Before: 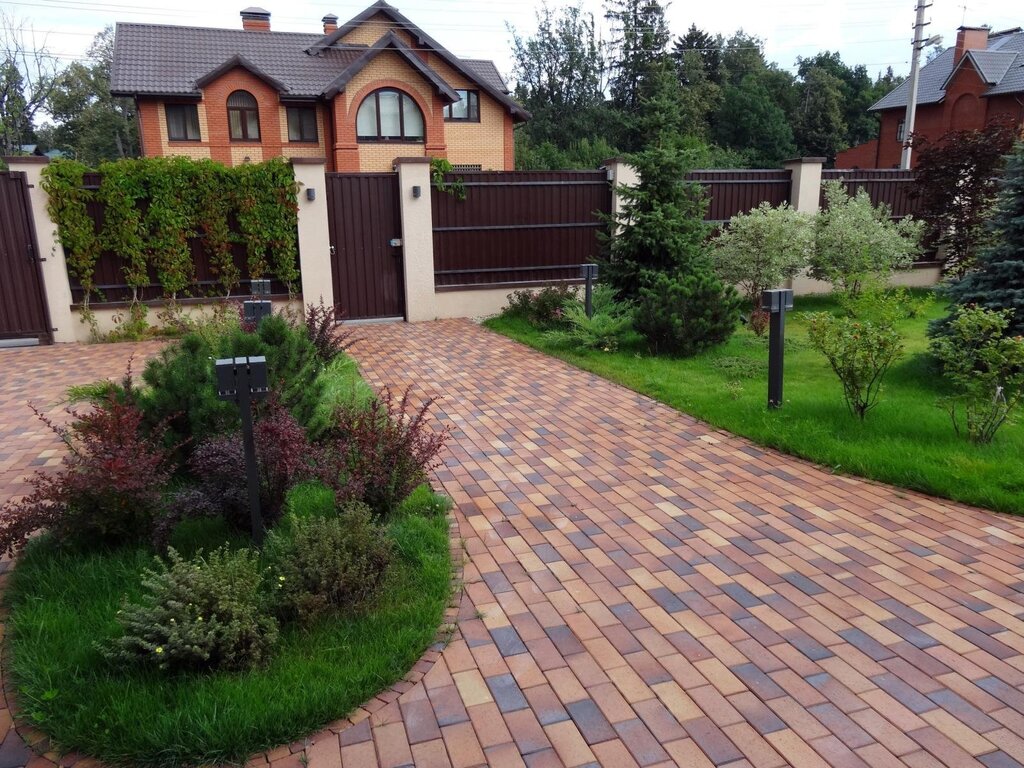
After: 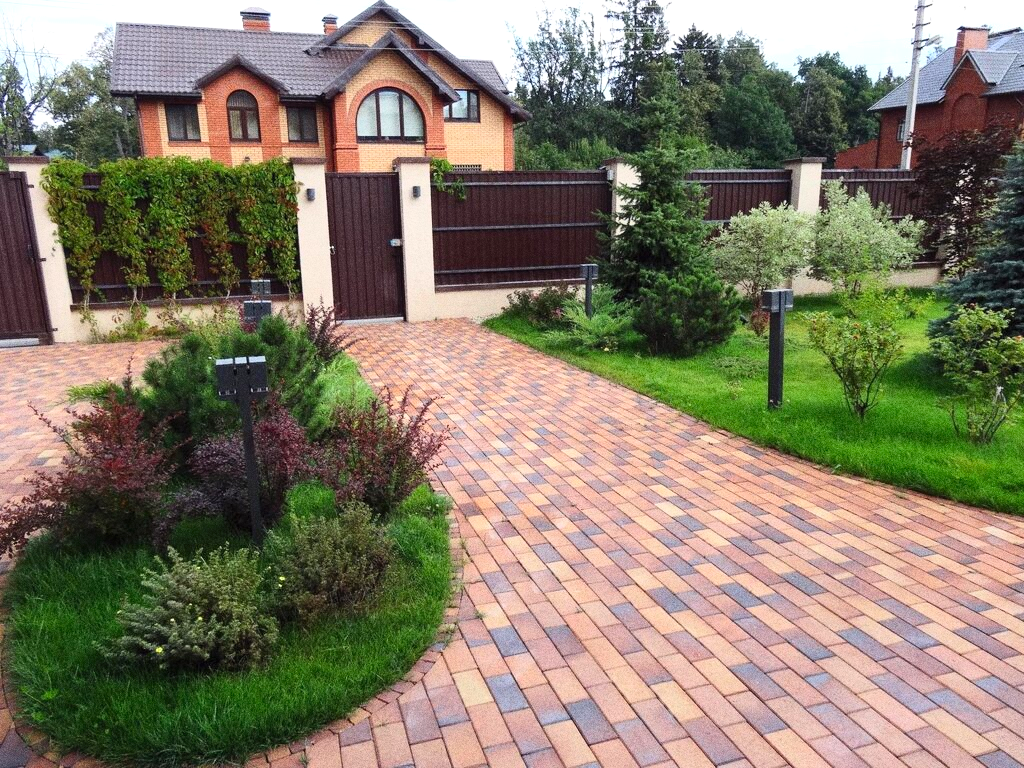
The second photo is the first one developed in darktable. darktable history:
contrast brightness saturation: contrast 0.2, brightness 0.15, saturation 0.14
exposure: black level correction 0, exposure 0.3 EV, compensate highlight preservation false
grain: coarseness 0.09 ISO, strength 40%
